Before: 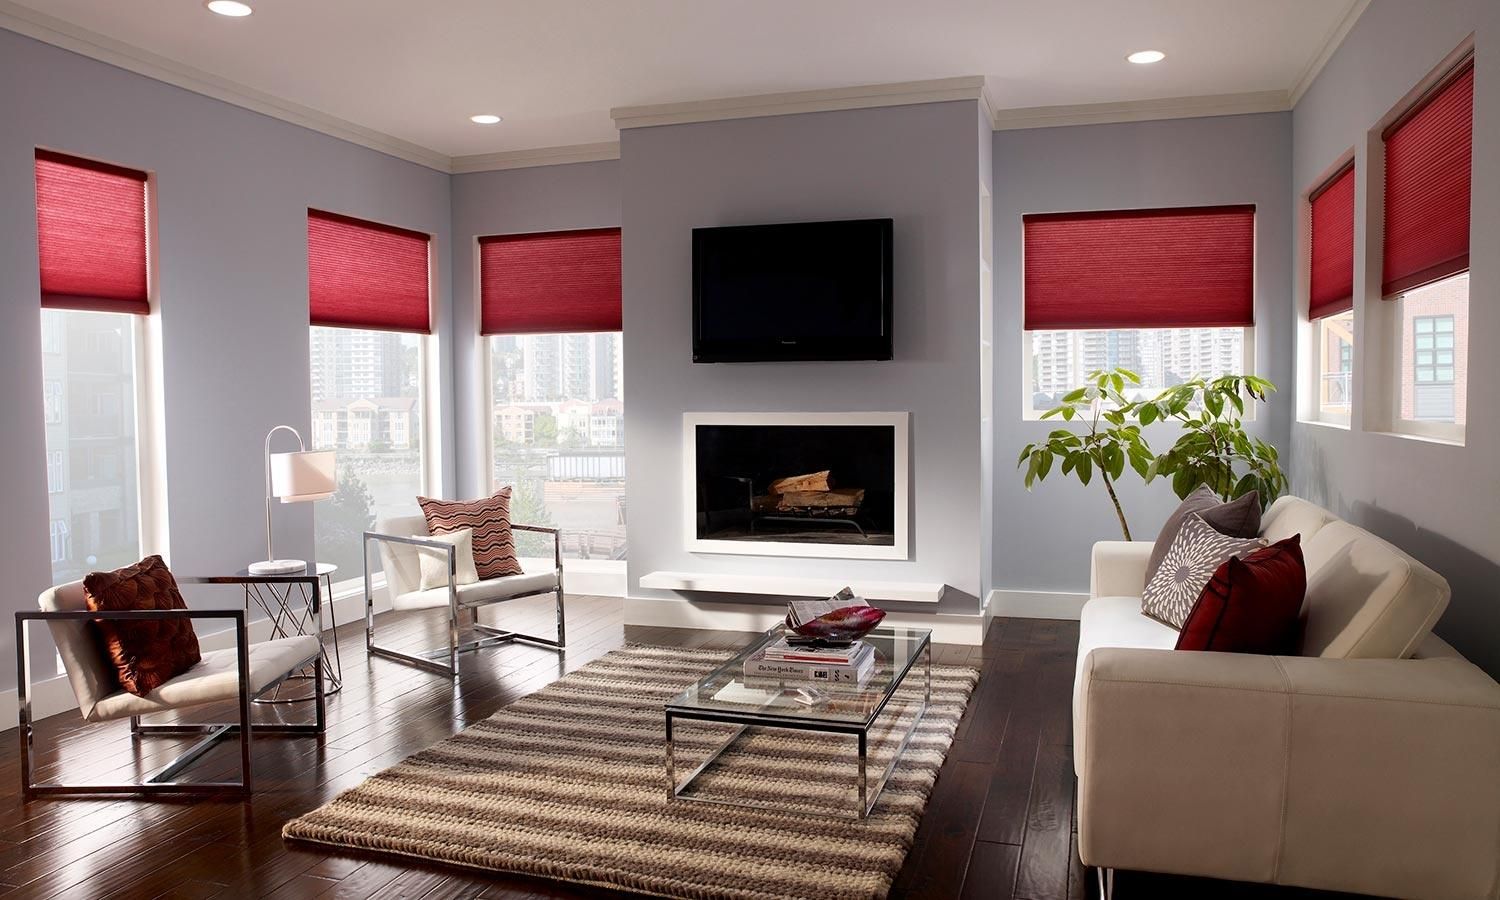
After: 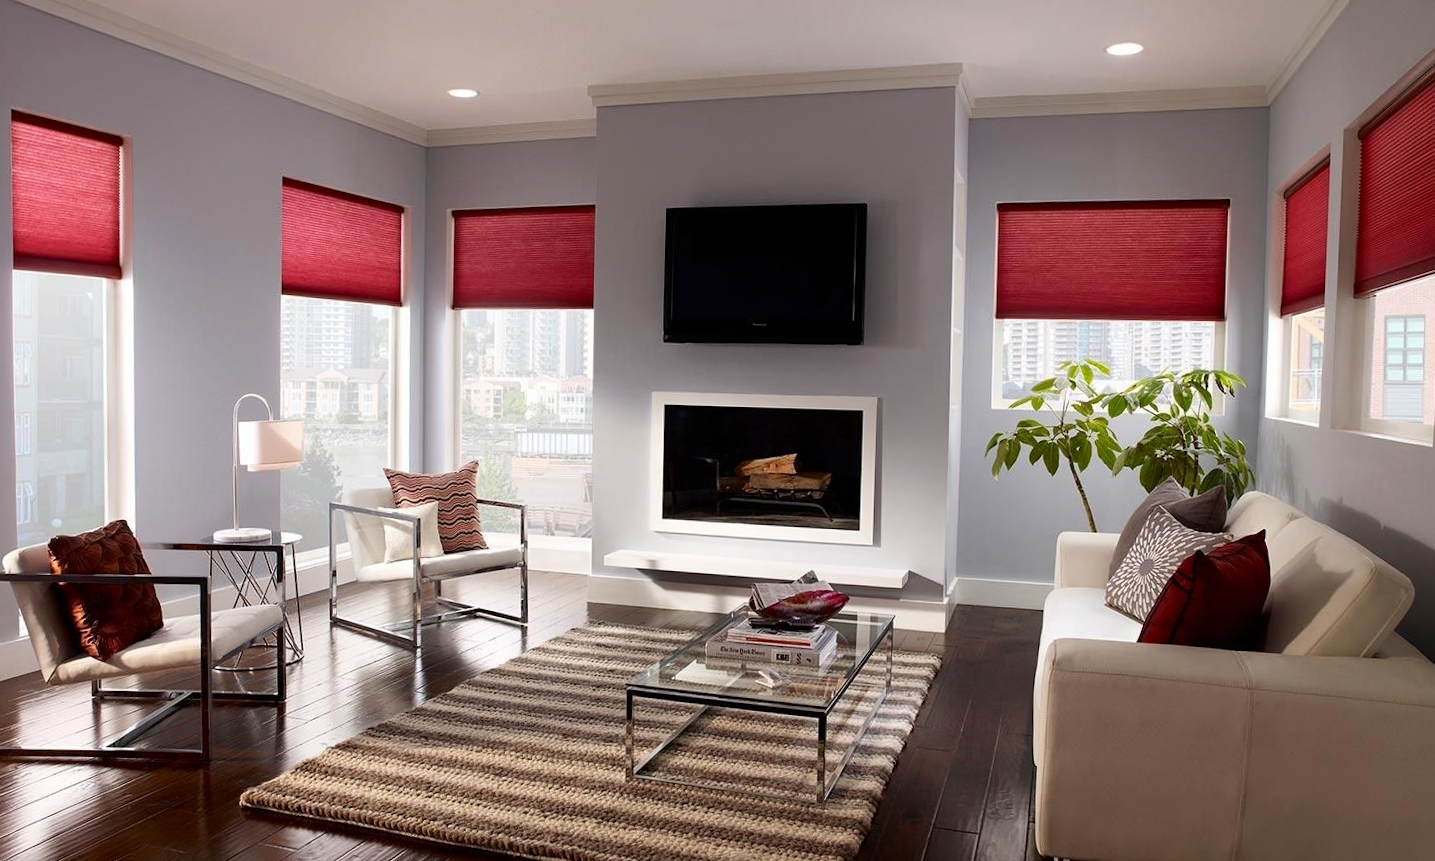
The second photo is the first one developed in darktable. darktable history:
contrast brightness saturation: contrast 0.084, saturation 0.023
crop and rotate: angle -1.56°
